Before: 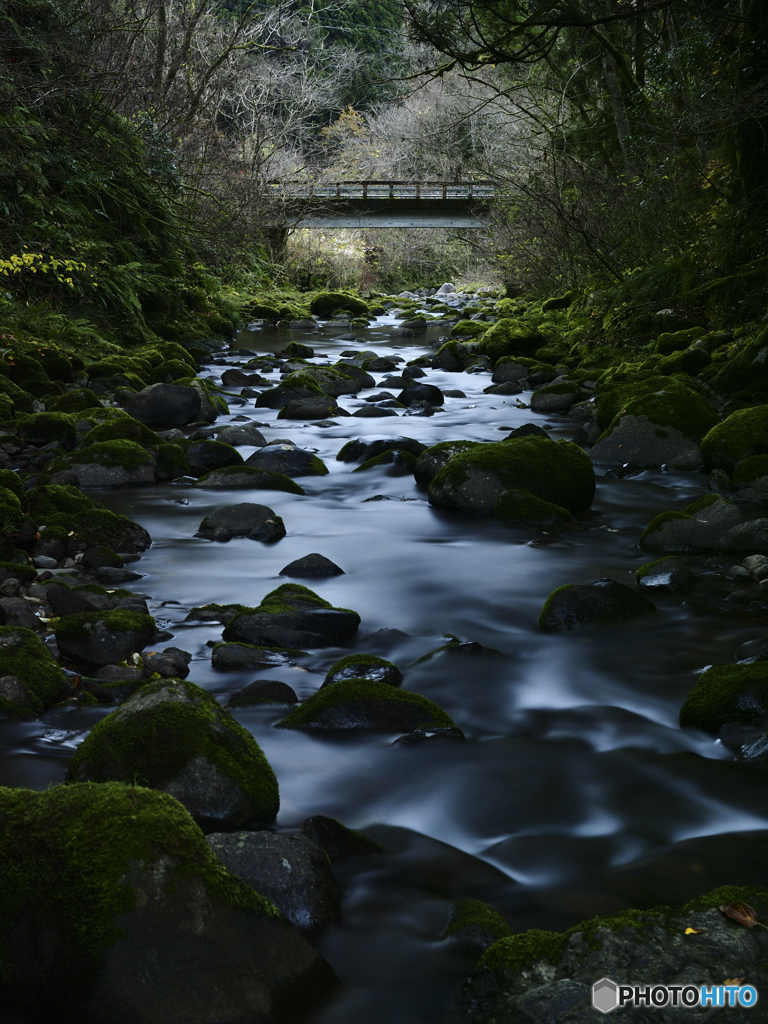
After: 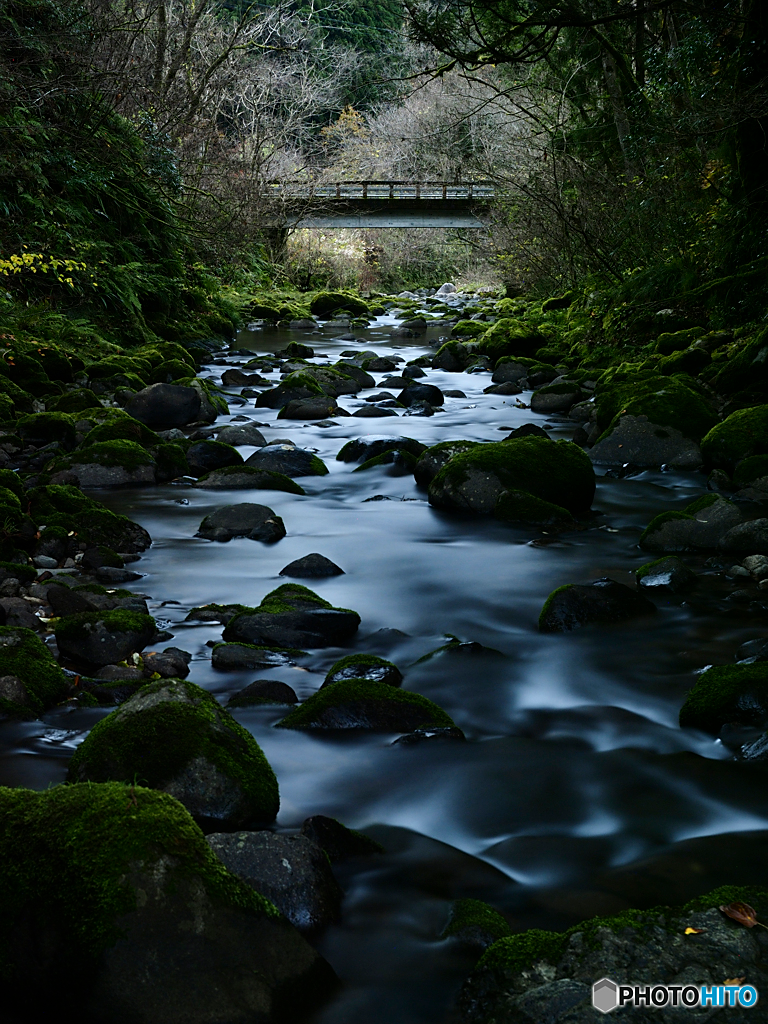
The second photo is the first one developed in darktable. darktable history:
sharpen: radius 1.532, amount 0.358, threshold 1.219
